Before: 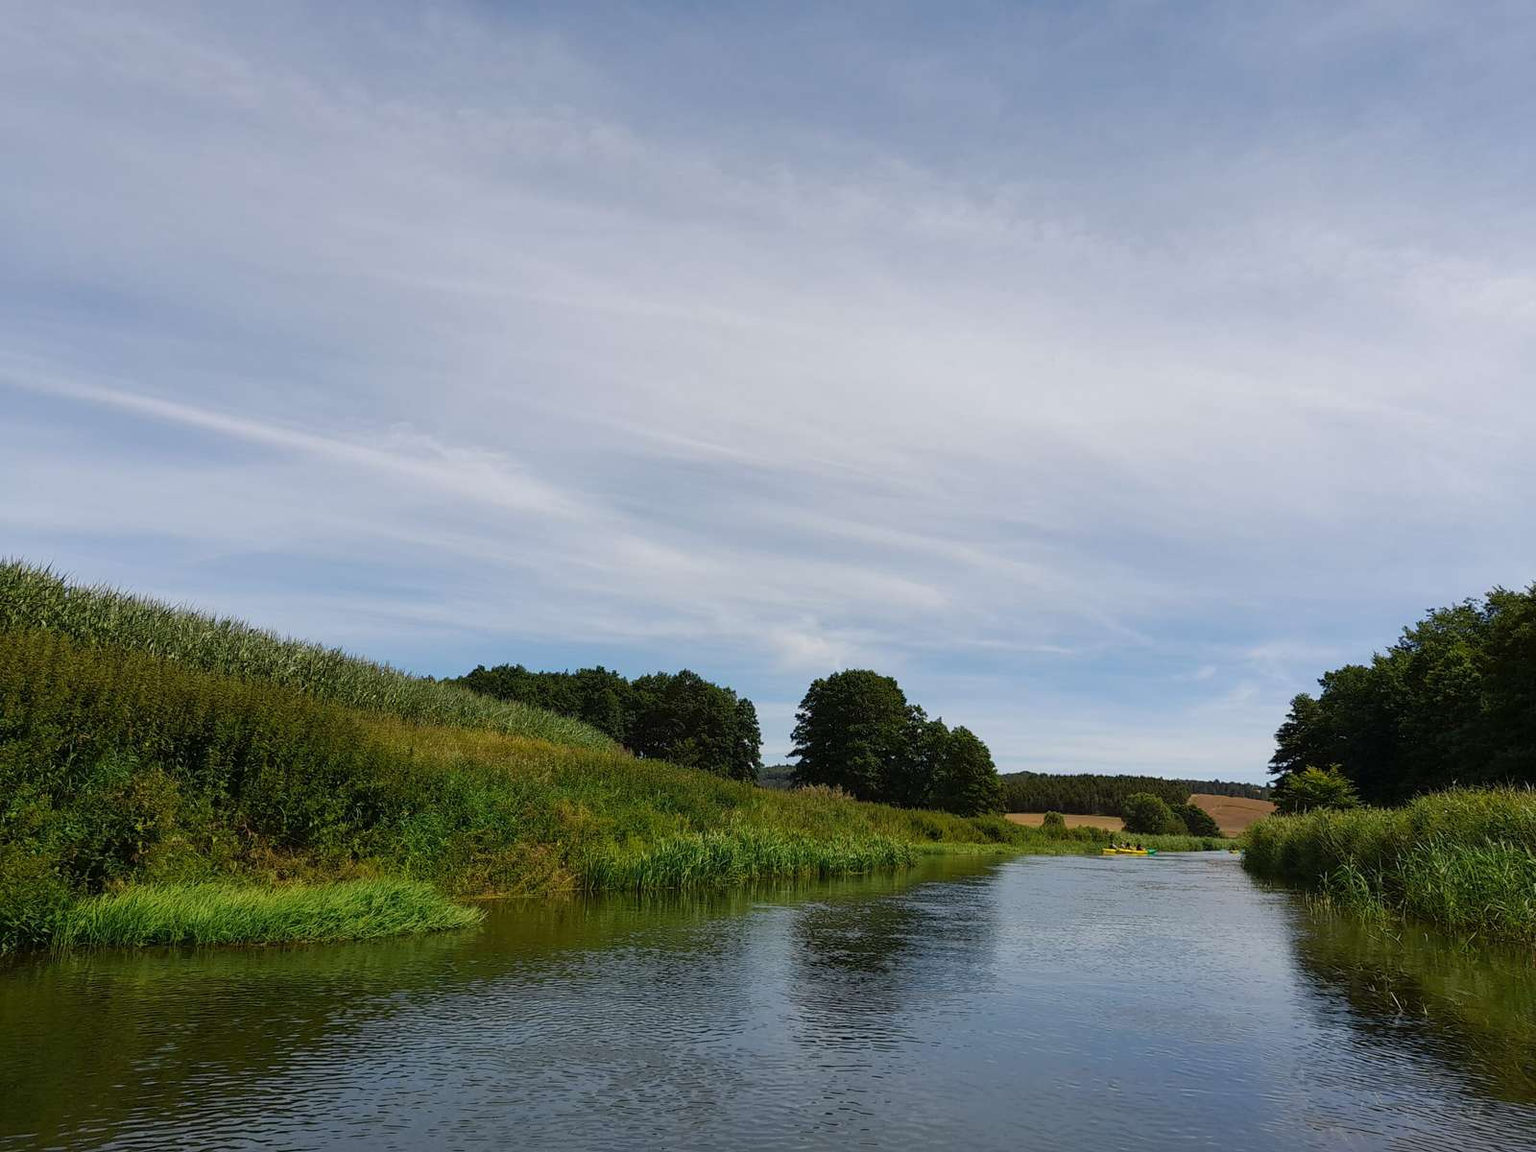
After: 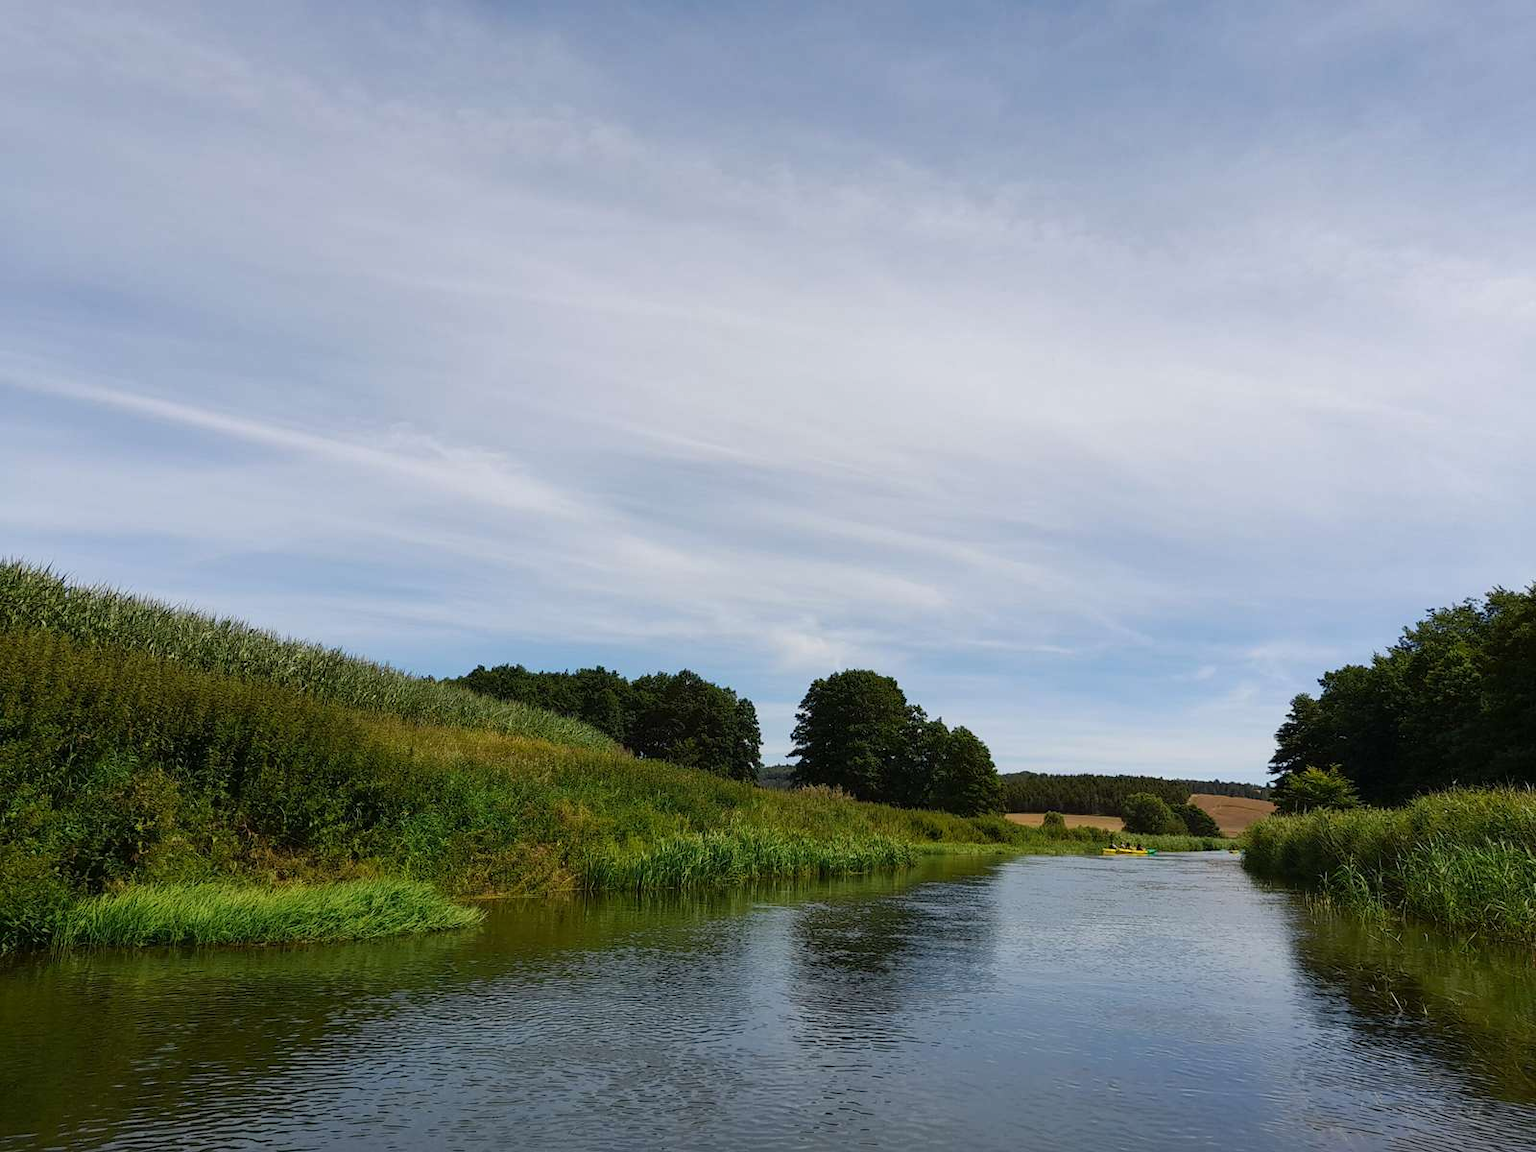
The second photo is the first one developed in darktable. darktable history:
contrast brightness saturation: contrast 0.102, brightness 0.019, saturation 0.02
